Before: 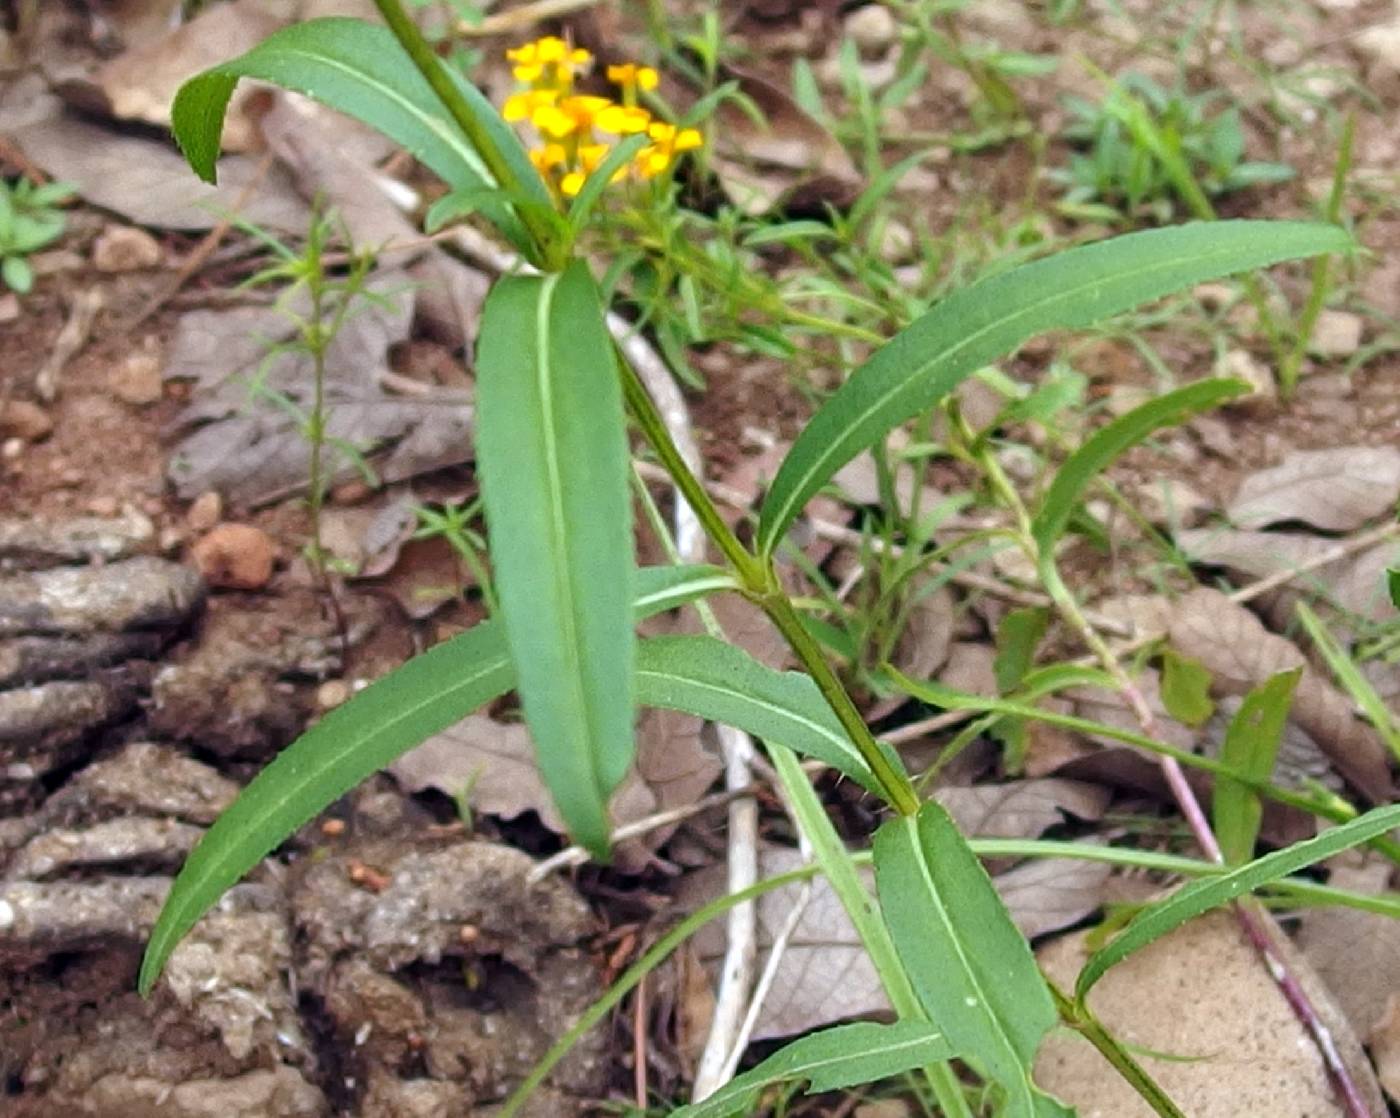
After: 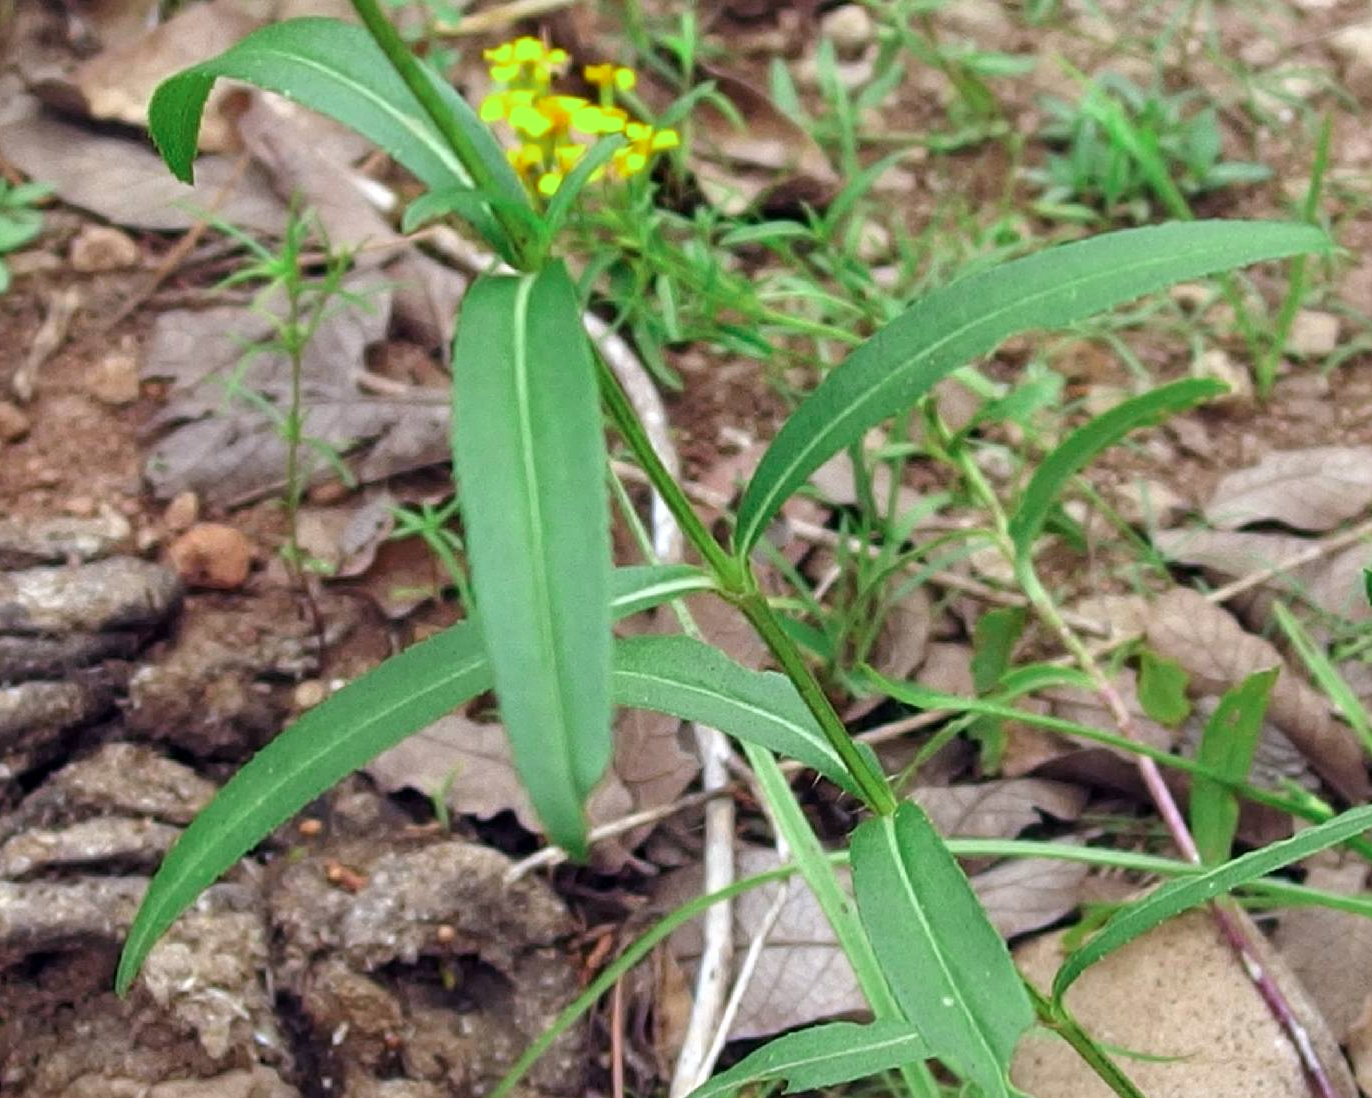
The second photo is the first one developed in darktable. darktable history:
color zones: curves: ch2 [(0, 0.5) (0.143, 0.517) (0.286, 0.571) (0.429, 0.522) (0.571, 0.5) (0.714, 0.5) (0.857, 0.5) (1, 0.5)]
crop: left 1.663%, right 0.271%, bottom 1.76%
